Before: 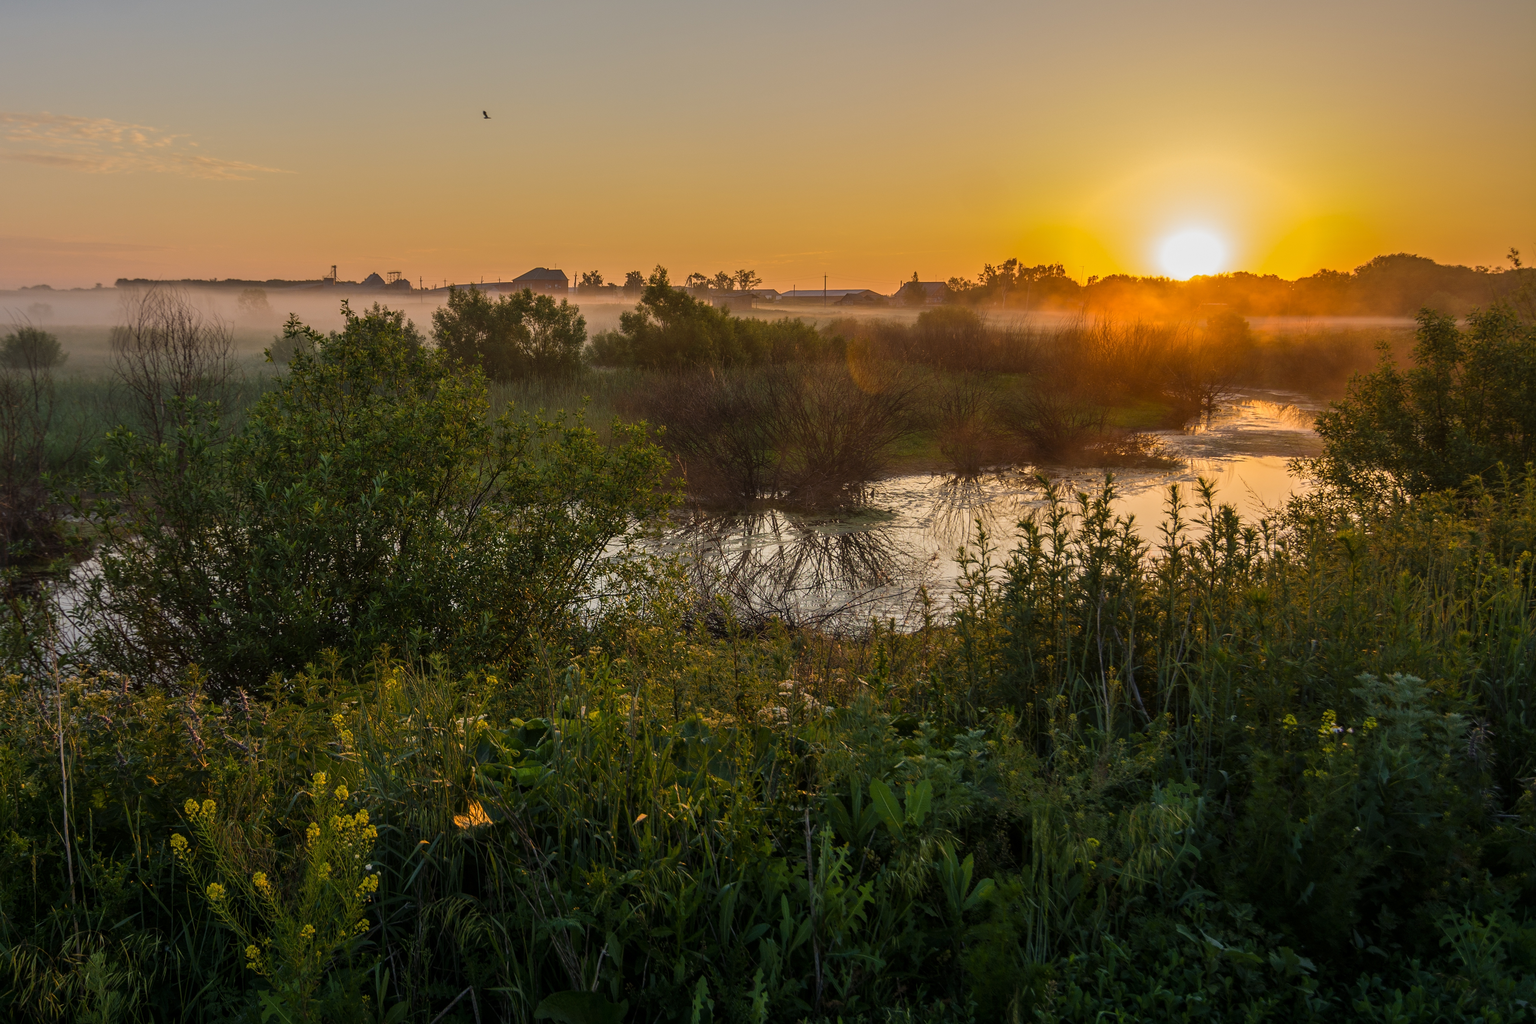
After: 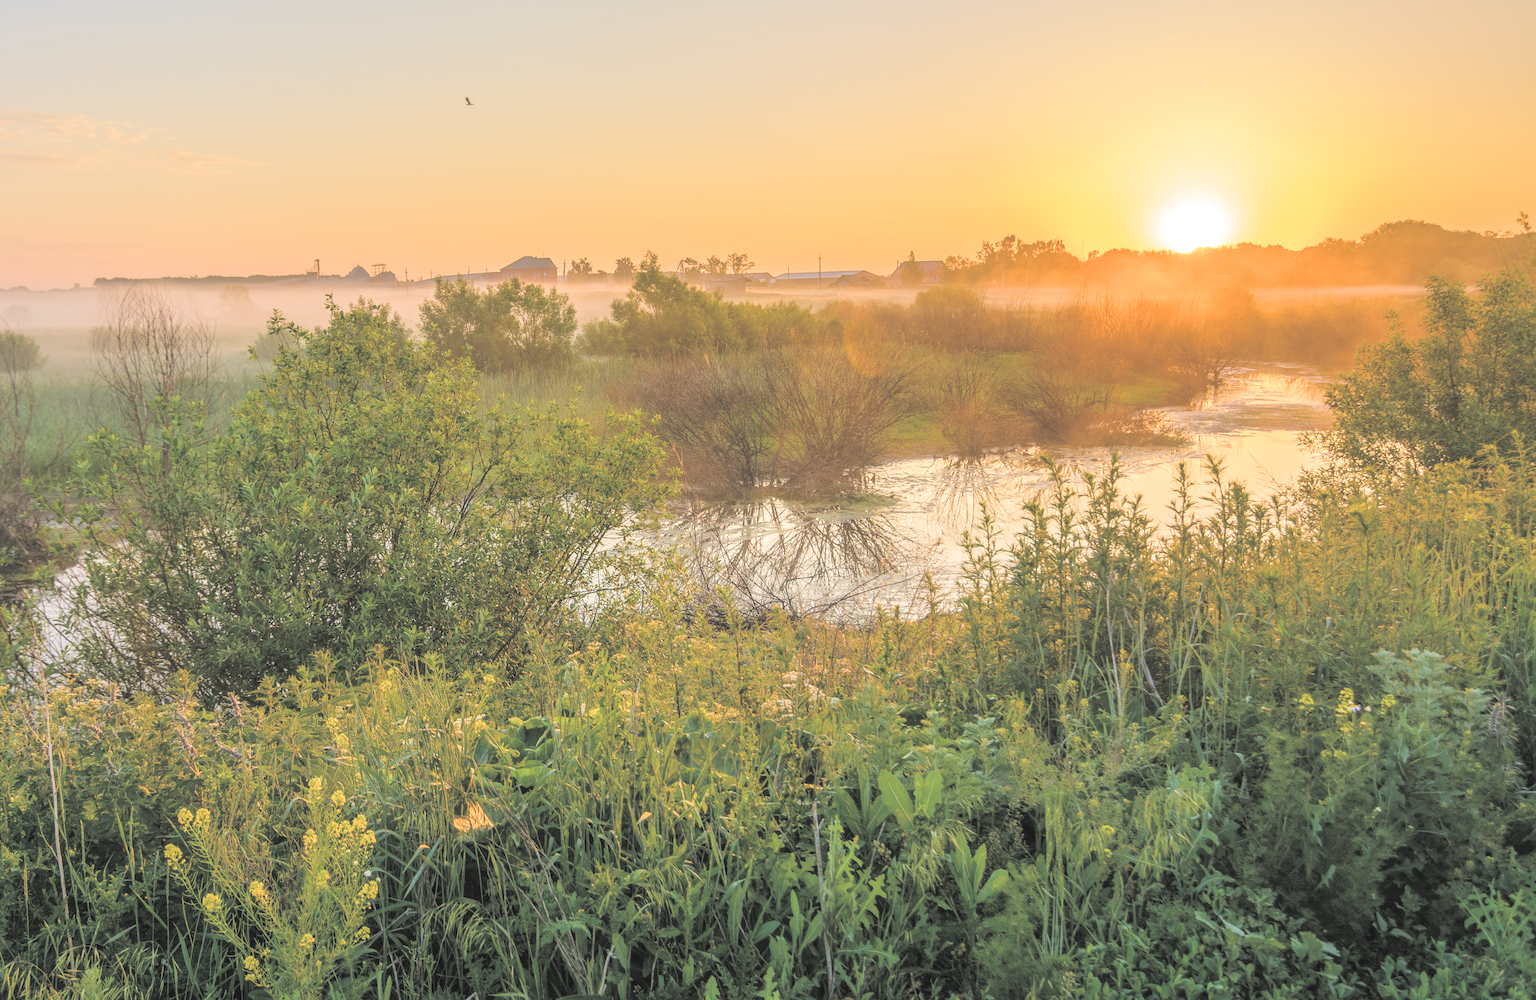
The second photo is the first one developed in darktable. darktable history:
rotate and perspective: rotation -1.42°, crop left 0.016, crop right 0.984, crop top 0.035, crop bottom 0.965
color zones: curves: ch0 [(0.068, 0.464) (0.25, 0.5) (0.48, 0.508) (0.75, 0.536) (0.886, 0.476) (0.967, 0.456)]; ch1 [(0.066, 0.456) (0.25, 0.5) (0.616, 0.508) (0.746, 0.56) (0.934, 0.444)]
color balance rgb: perceptual saturation grading › global saturation 20%, perceptual saturation grading › highlights -50%, perceptual saturation grading › shadows 30%
local contrast: on, module defaults
crop: left 0.434%, top 0.485%, right 0.244%, bottom 0.386%
color balance: mode lift, gamma, gain (sRGB), lift [1, 0.99, 1.01, 0.992], gamma [1, 1.037, 0.974, 0.963]
contrast brightness saturation: brightness 1
